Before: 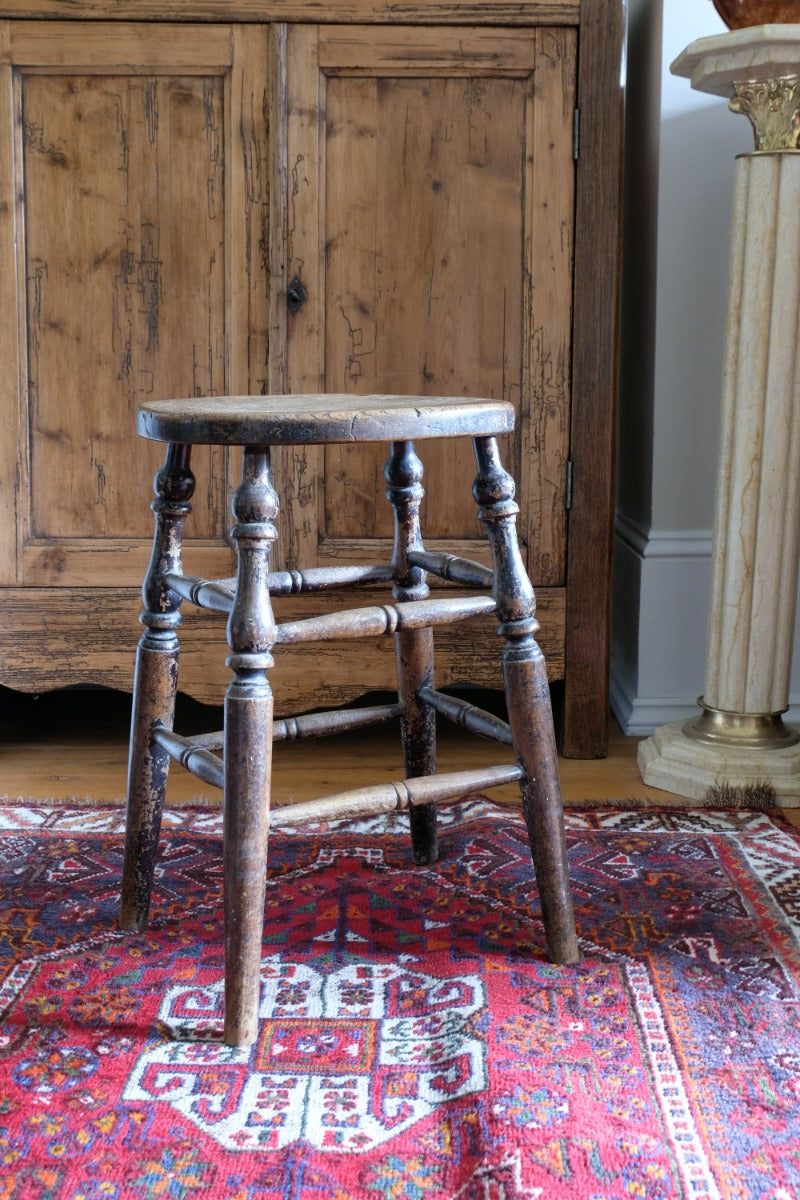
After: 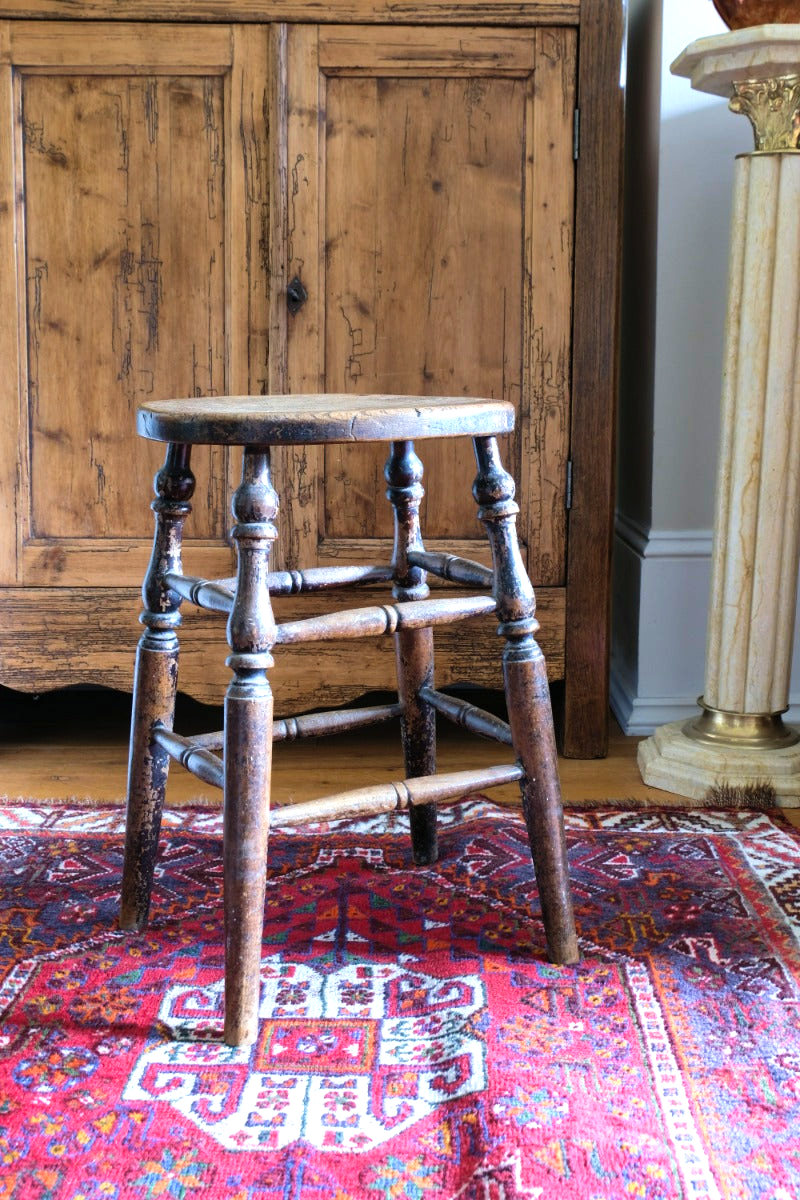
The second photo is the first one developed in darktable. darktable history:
contrast brightness saturation: contrast 0.07, brightness 0.08, saturation 0.18
tone equalizer: -8 EV -0.417 EV, -7 EV -0.389 EV, -6 EV -0.333 EV, -5 EV -0.222 EV, -3 EV 0.222 EV, -2 EV 0.333 EV, -1 EV 0.389 EV, +0 EV 0.417 EV, edges refinement/feathering 500, mask exposure compensation -1.57 EV, preserve details no
velvia: on, module defaults
